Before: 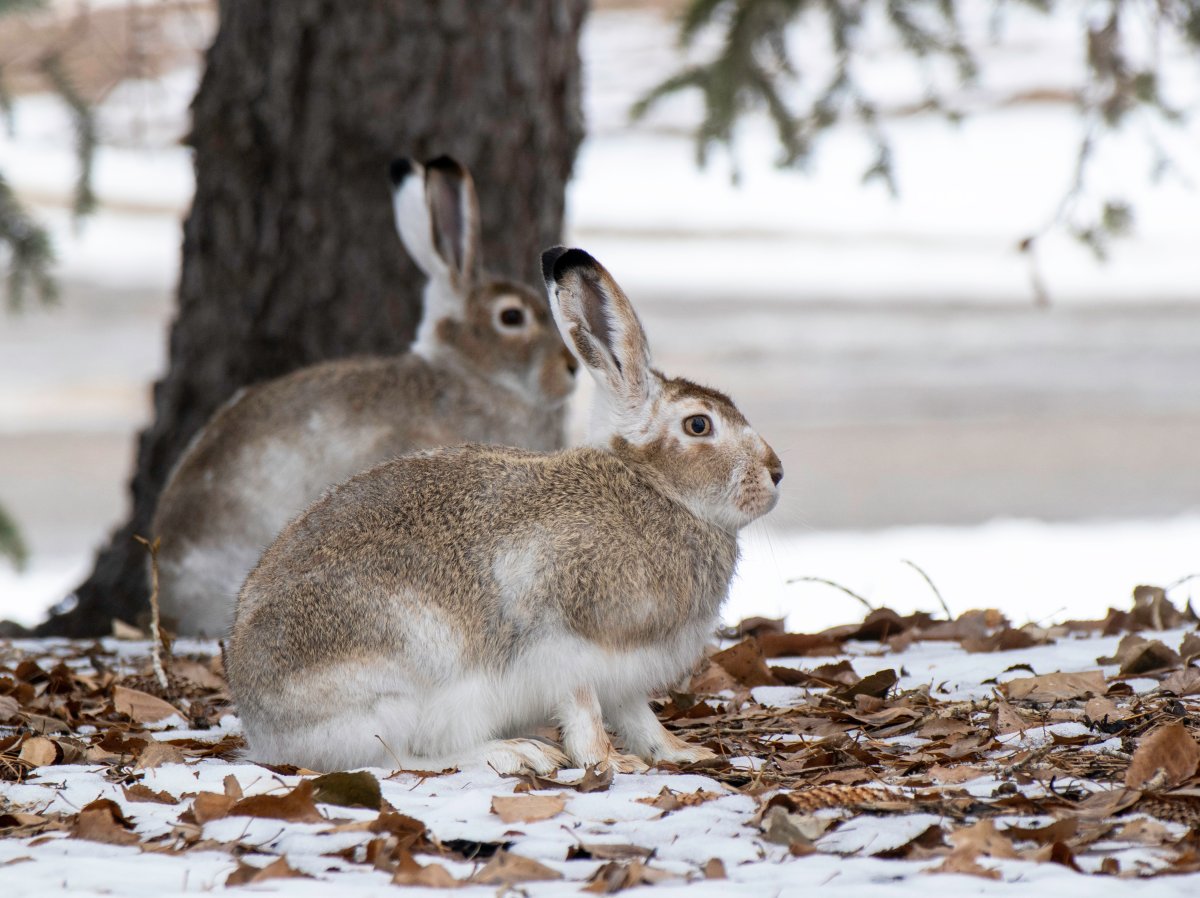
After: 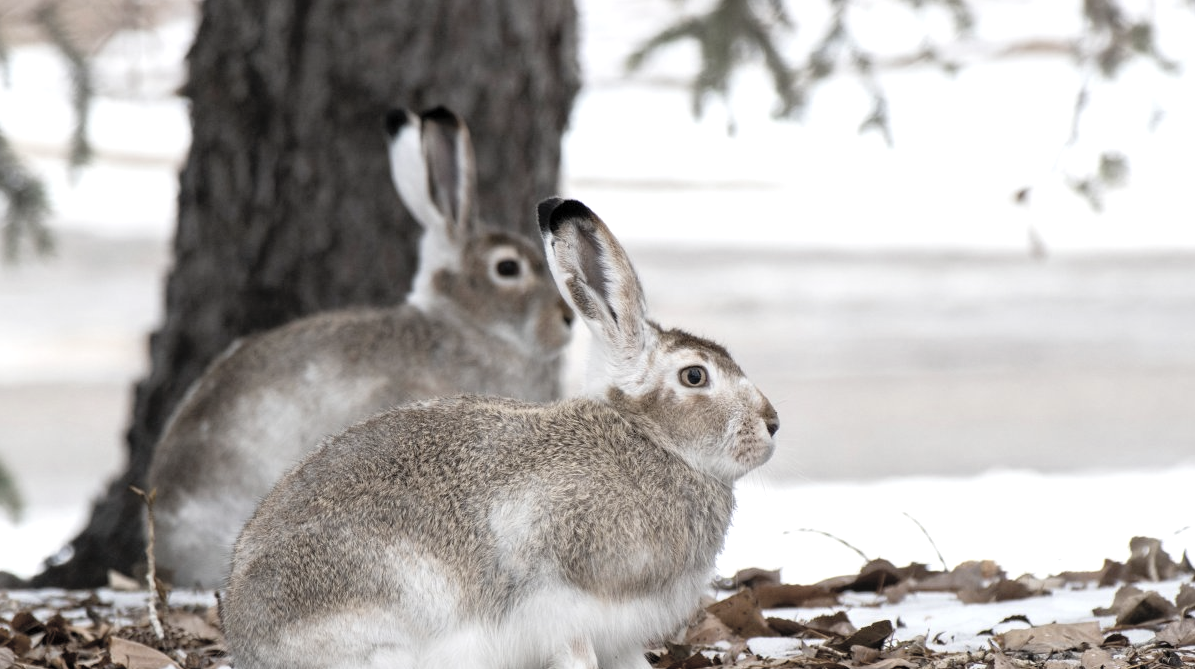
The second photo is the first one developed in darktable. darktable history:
tone equalizer: mask exposure compensation -0.498 EV
contrast brightness saturation: brightness 0.185, saturation -0.496
color balance rgb: power › luminance -8.957%, perceptual saturation grading › global saturation 9.52%, perceptual saturation grading › highlights -13.062%, perceptual saturation grading › mid-tones 14.841%, perceptual saturation grading › shadows 23.125%, perceptual brilliance grading › highlights 9.345%, perceptual brilliance grading › shadows -5.083%
crop: left 0.373%, top 5.479%, bottom 19.912%
